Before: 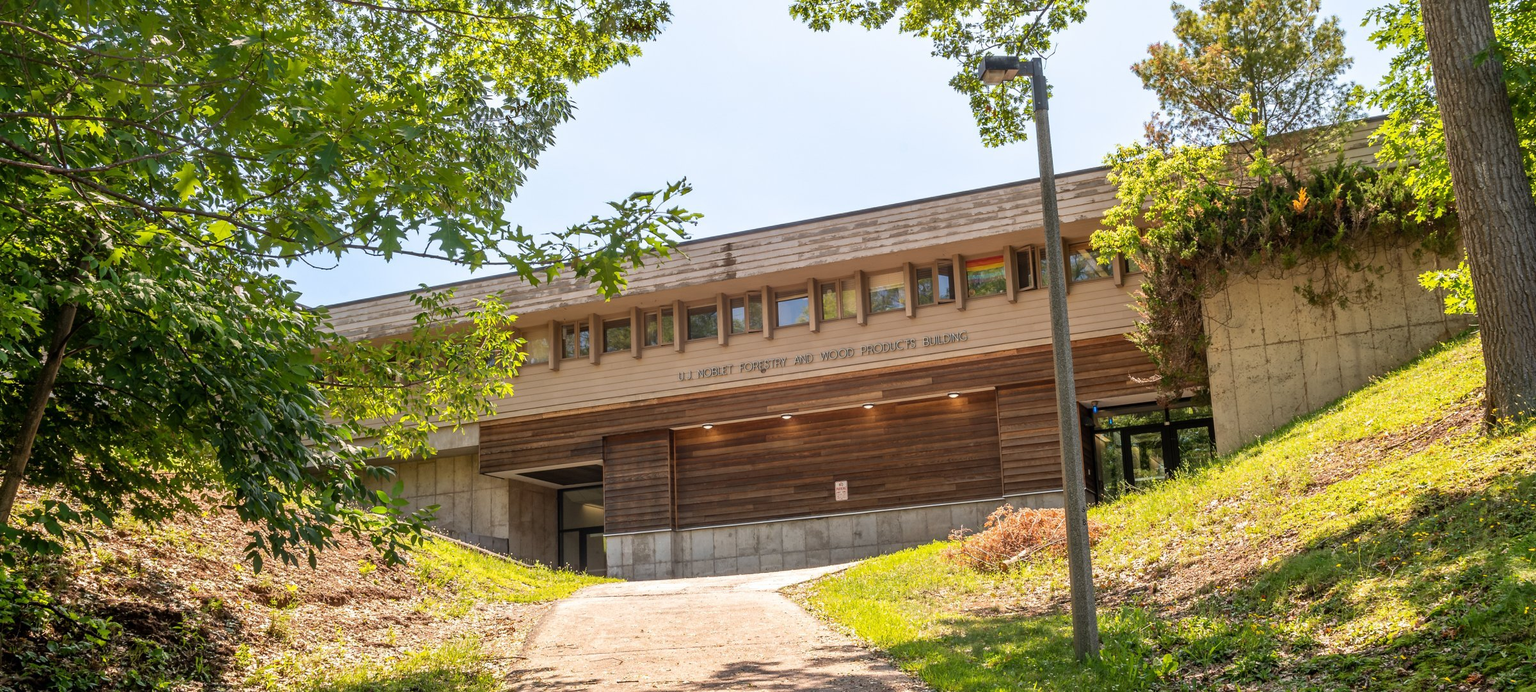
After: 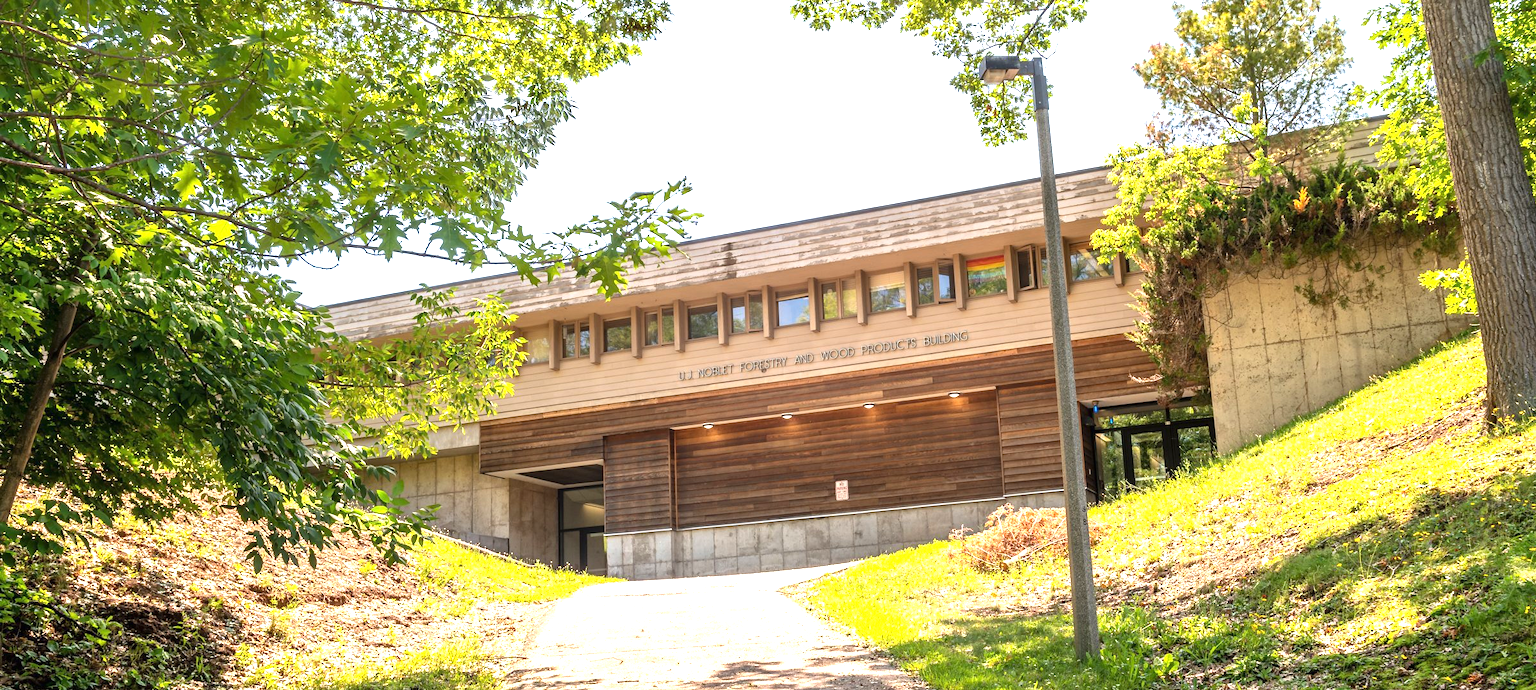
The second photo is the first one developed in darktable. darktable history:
exposure: black level correction 0, exposure 1 EV, compensate highlight preservation false
crop: top 0.136%, bottom 0.096%
